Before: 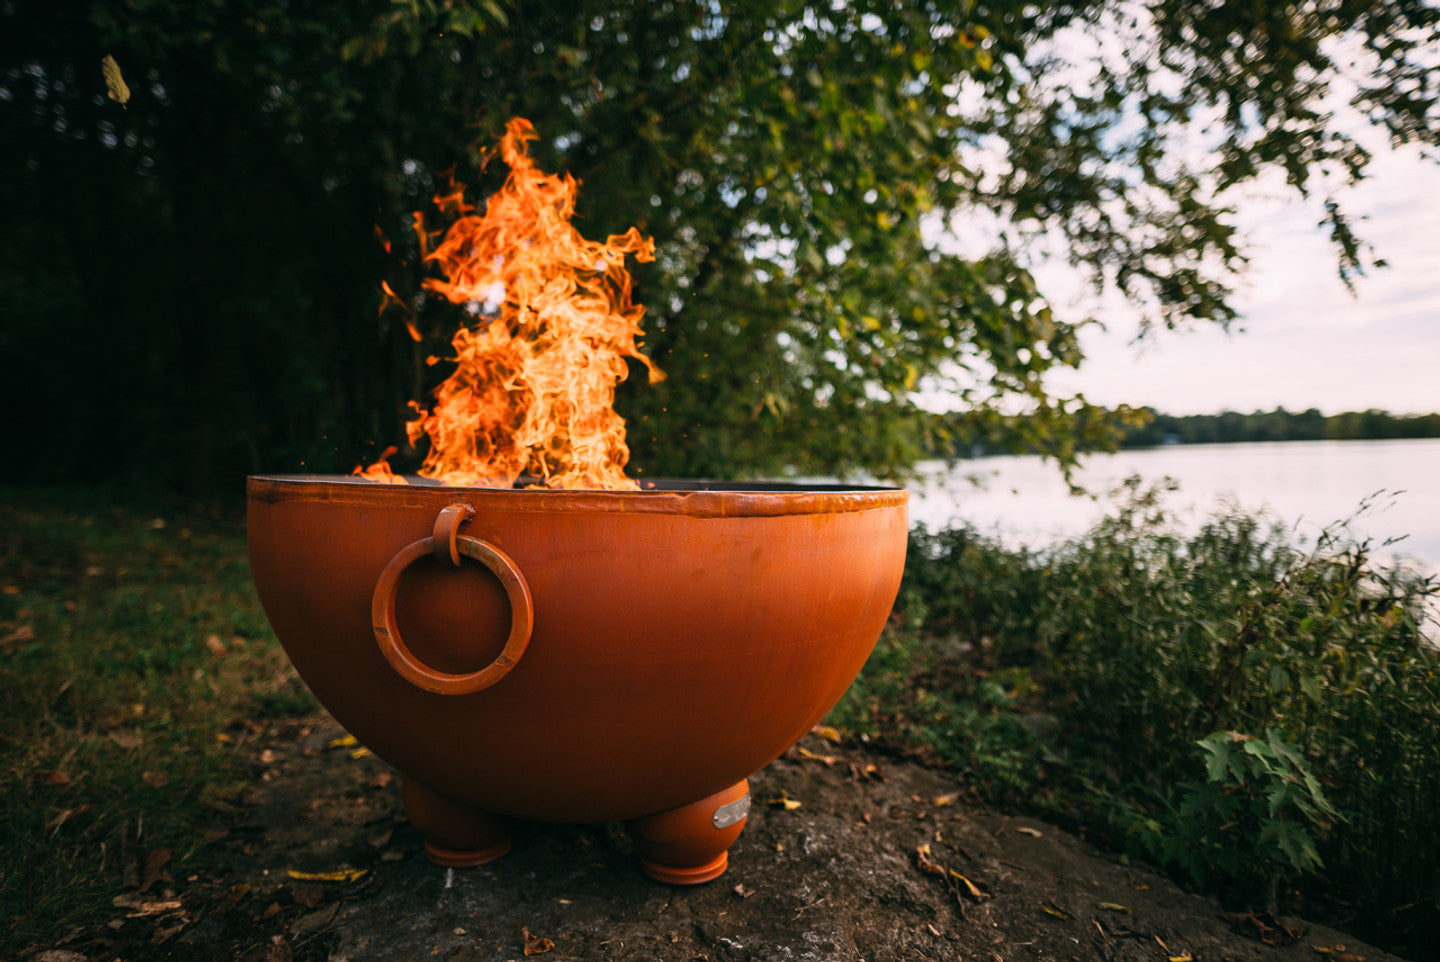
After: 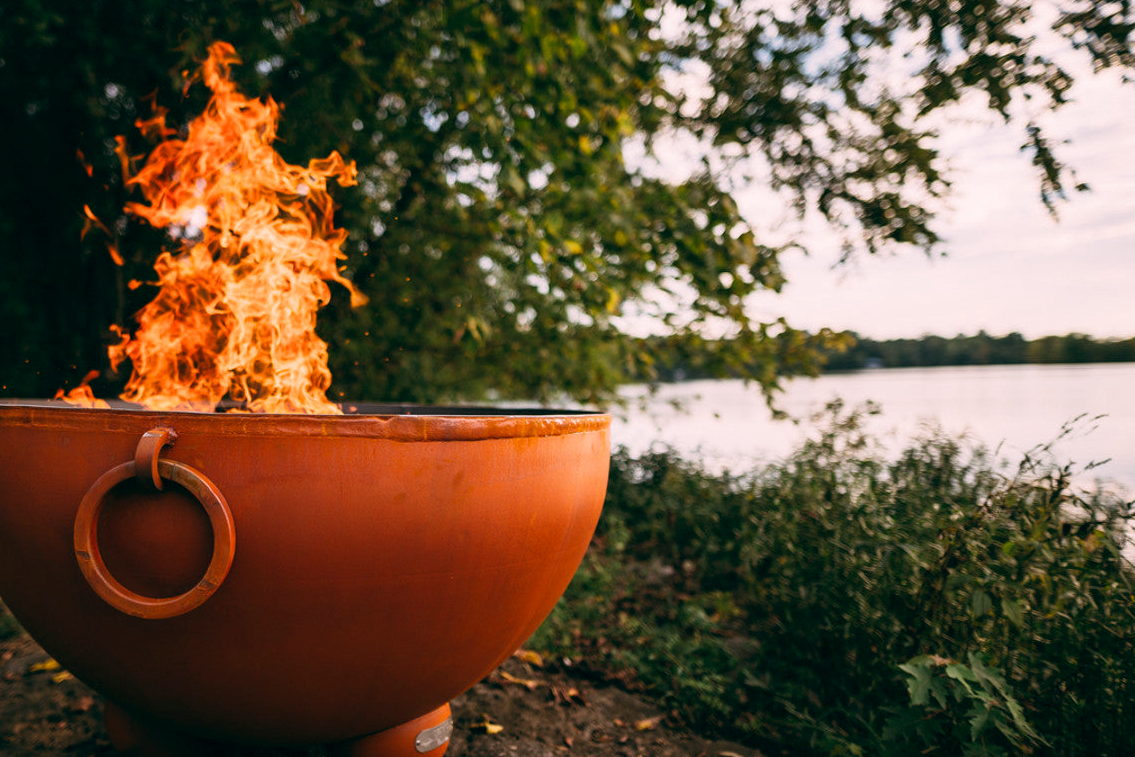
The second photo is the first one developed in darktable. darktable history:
crop and rotate: left 20.74%, top 7.912%, right 0.375%, bottom 13.378%
color balance: lift [0.998, 0.998, 1.001, 1.002], gamma [0.995, 1.025, 0.992, 0.975], gain [0.995, 1.02, 0.997, 0.98]
